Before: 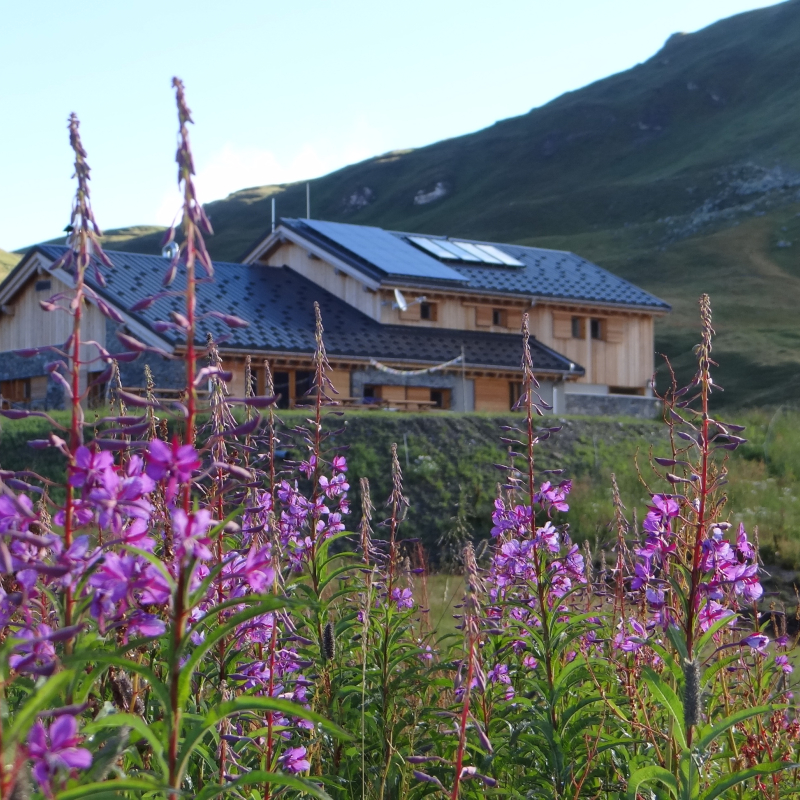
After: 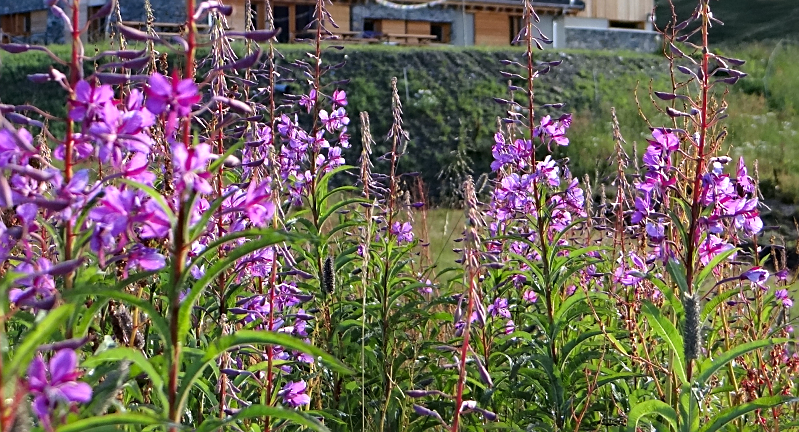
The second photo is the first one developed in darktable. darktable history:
tone equalizer: -8 EV -0.777 EV, -7 EV -0.696 EV, -6 EV -0.574 EV, -5 EV -0.415 EV, -3 EV 0.383 EV, -2 EV 0.6 EV, -1 EV 0.674 EV, +0 EV 0.728 EV, mask exposure compensation -0.489 EV
crop and rotate: top 45.893%, right 0.014%
haze removal: compatibility mode true, adaptive false
sharpen: on, module defaults
